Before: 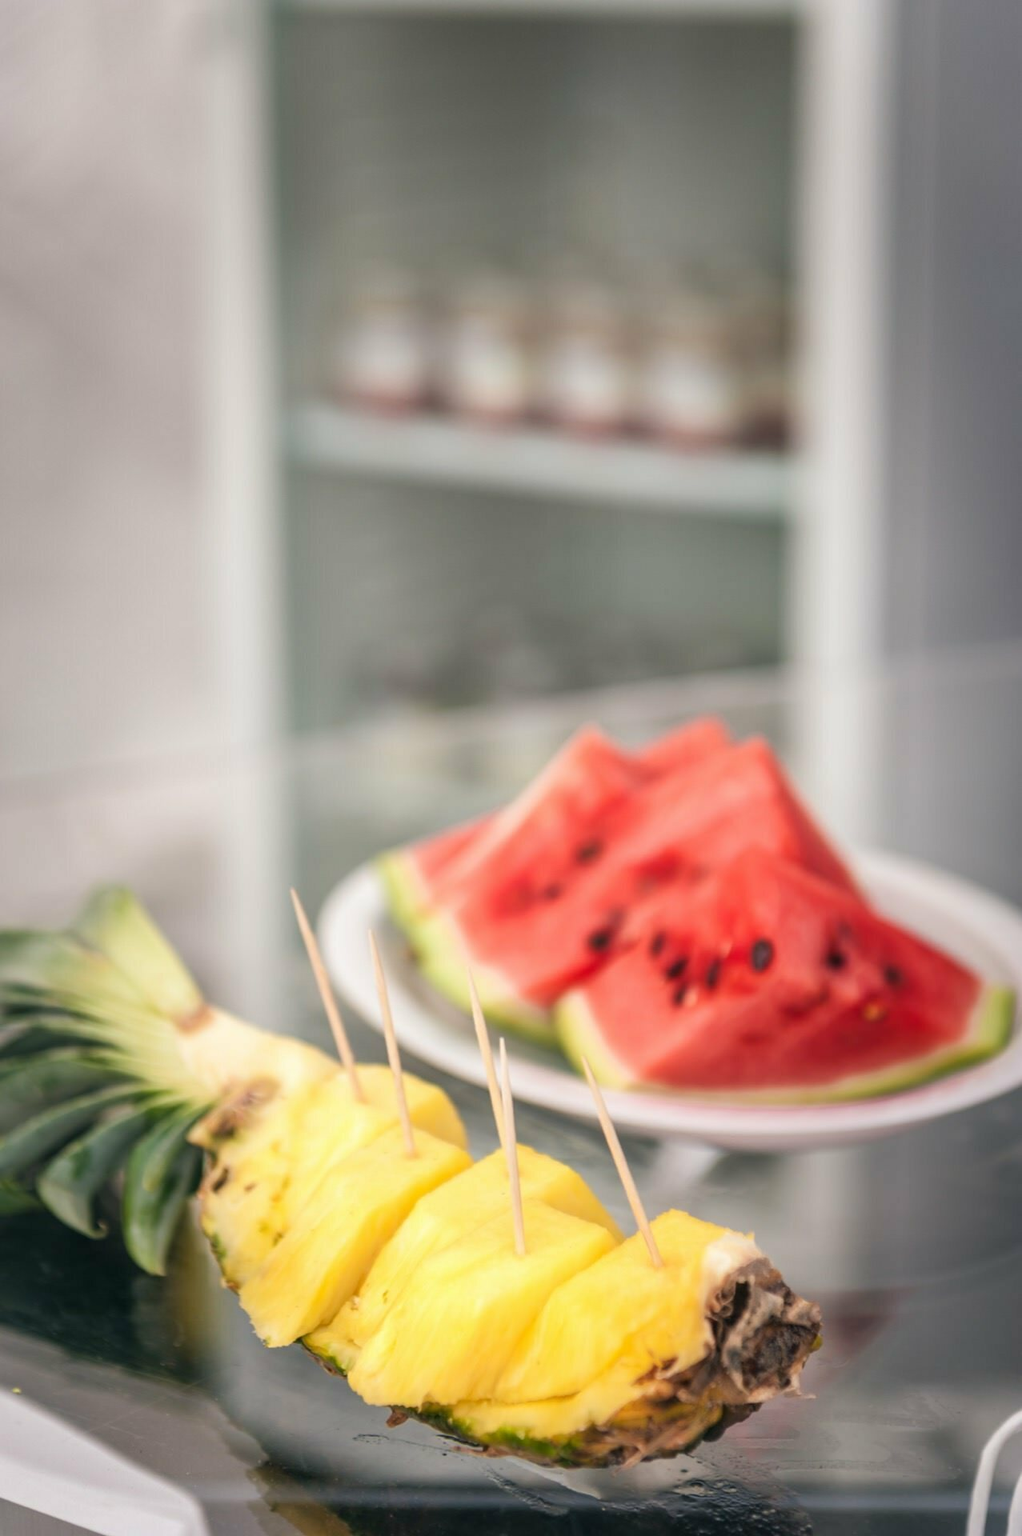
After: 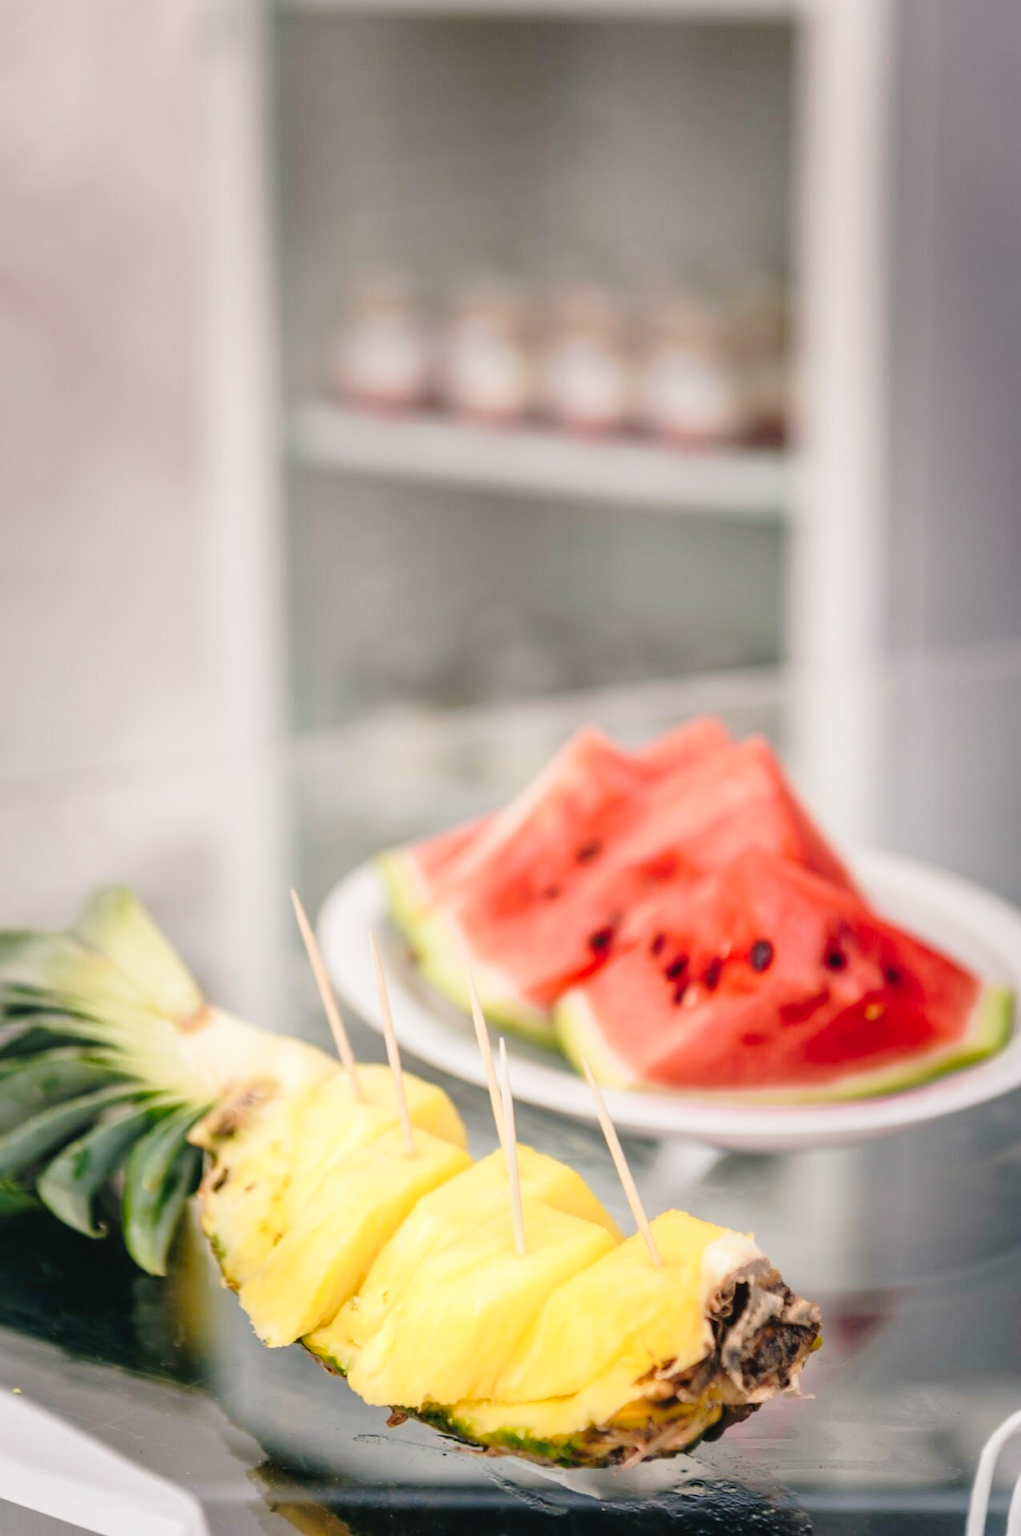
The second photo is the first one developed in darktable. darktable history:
graduated density: density 0.38 EV, hardness 21%, rotation -6.11°, saturation 32%
tone curve: curves: ch0 [(0, 0) (0.003, 0.012) (0.011, 0.015) (0.025, 0.023) (0.044, 0.036) (0.069, 0.047) (0.1, 0.062) (0.136, 0.1) (0.177, 0.15) (0.224, 0.219) (0.277, 0.3) (0.335, 0.401) (0.399, 0.49) (0.468, 0.569) (0.543, 0.641) (0.623, 0.73) (0.709, 0.806) (0.801, 0.88) (0.898, 0.939) (1, 1)], preserve colors none
